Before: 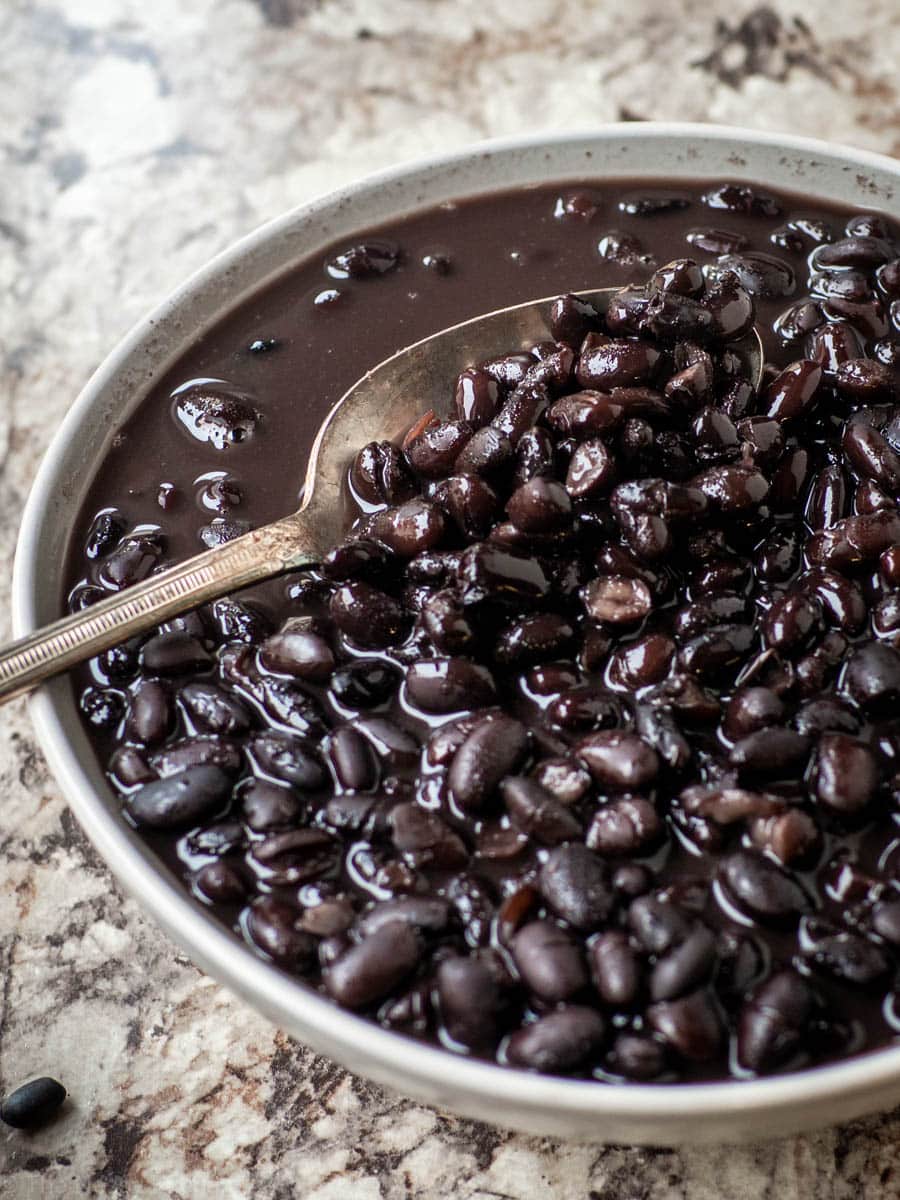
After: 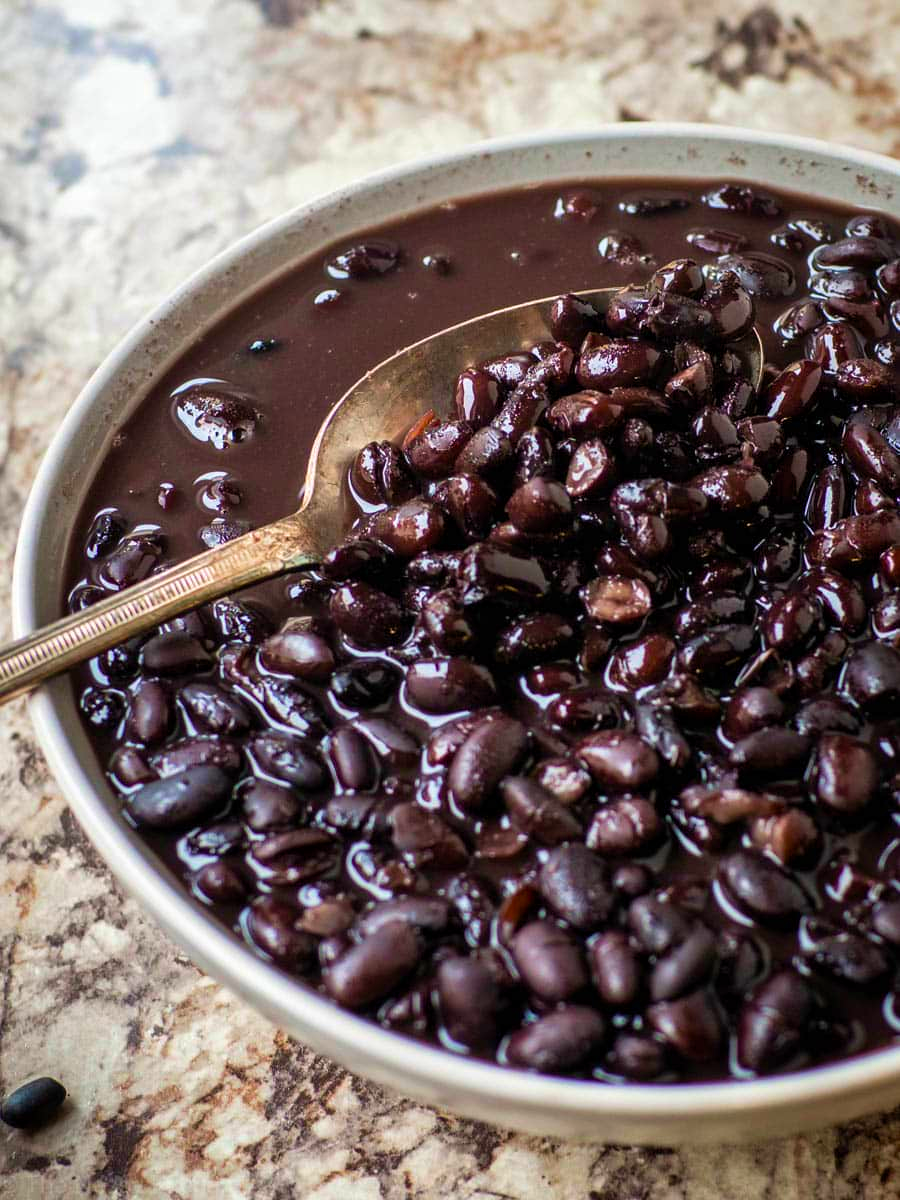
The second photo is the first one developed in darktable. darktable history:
white balance: red 1, blue 1
velvia: on, module defaults
vibrance: on, module defaults
color balance rgb: linear chroma grading › global chroma 15%, perceptual saturation grading › global saturation 30%
